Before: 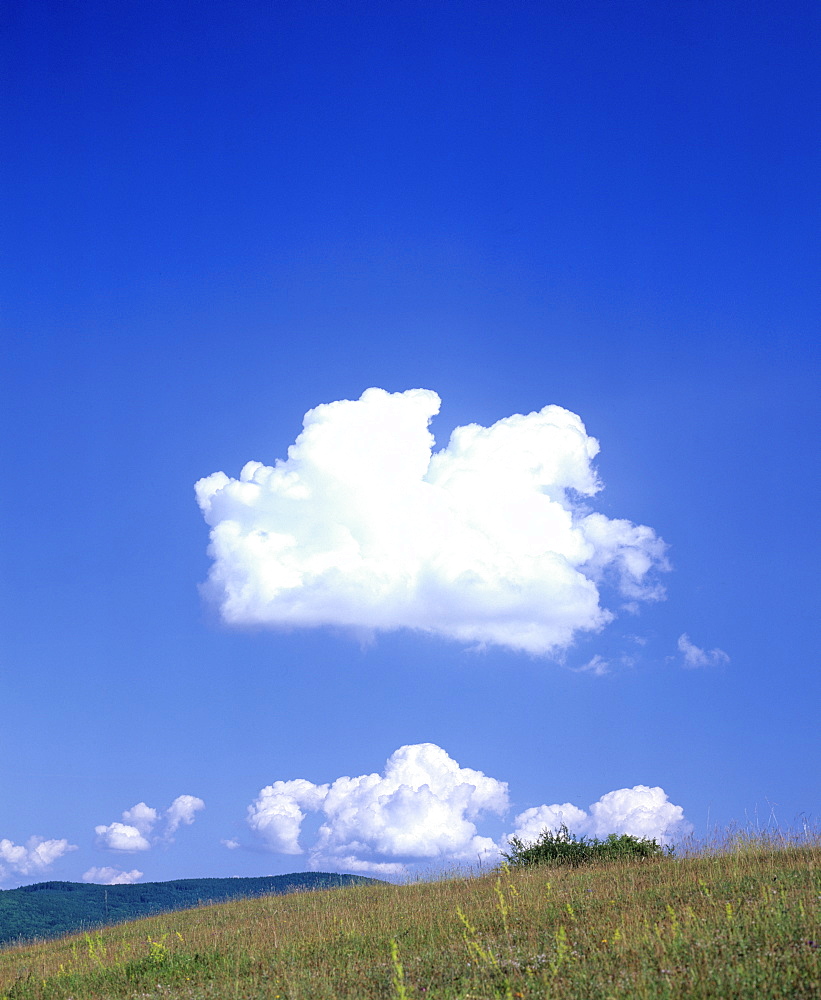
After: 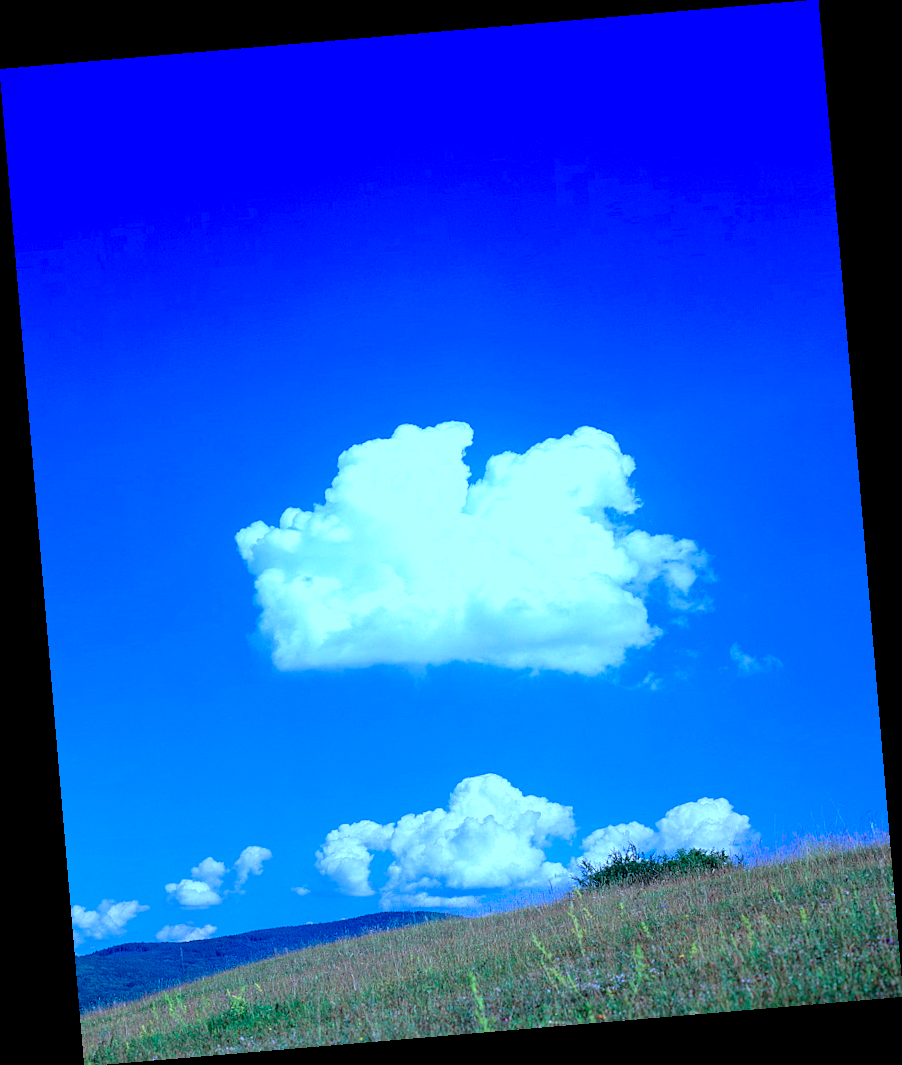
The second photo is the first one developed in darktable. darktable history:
color calibration: illuminant as shot in camera, x 0.442, y 0.413, temperature 2903.13 K
rotate and perspective: rotation -4.86°, automatic cropping off
